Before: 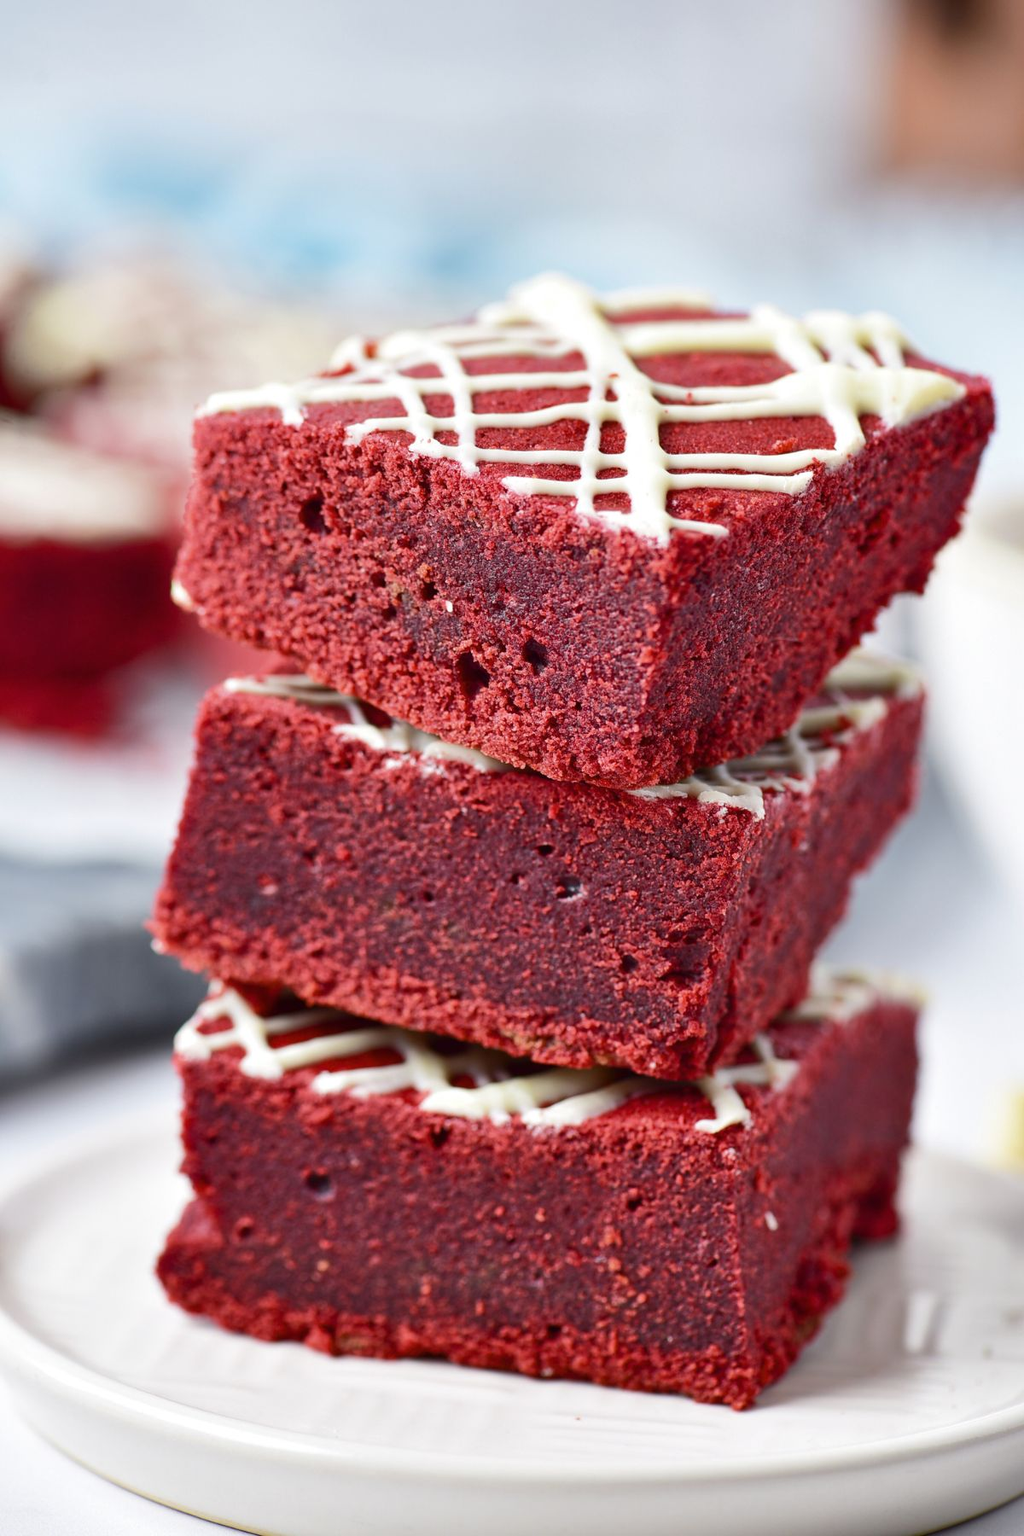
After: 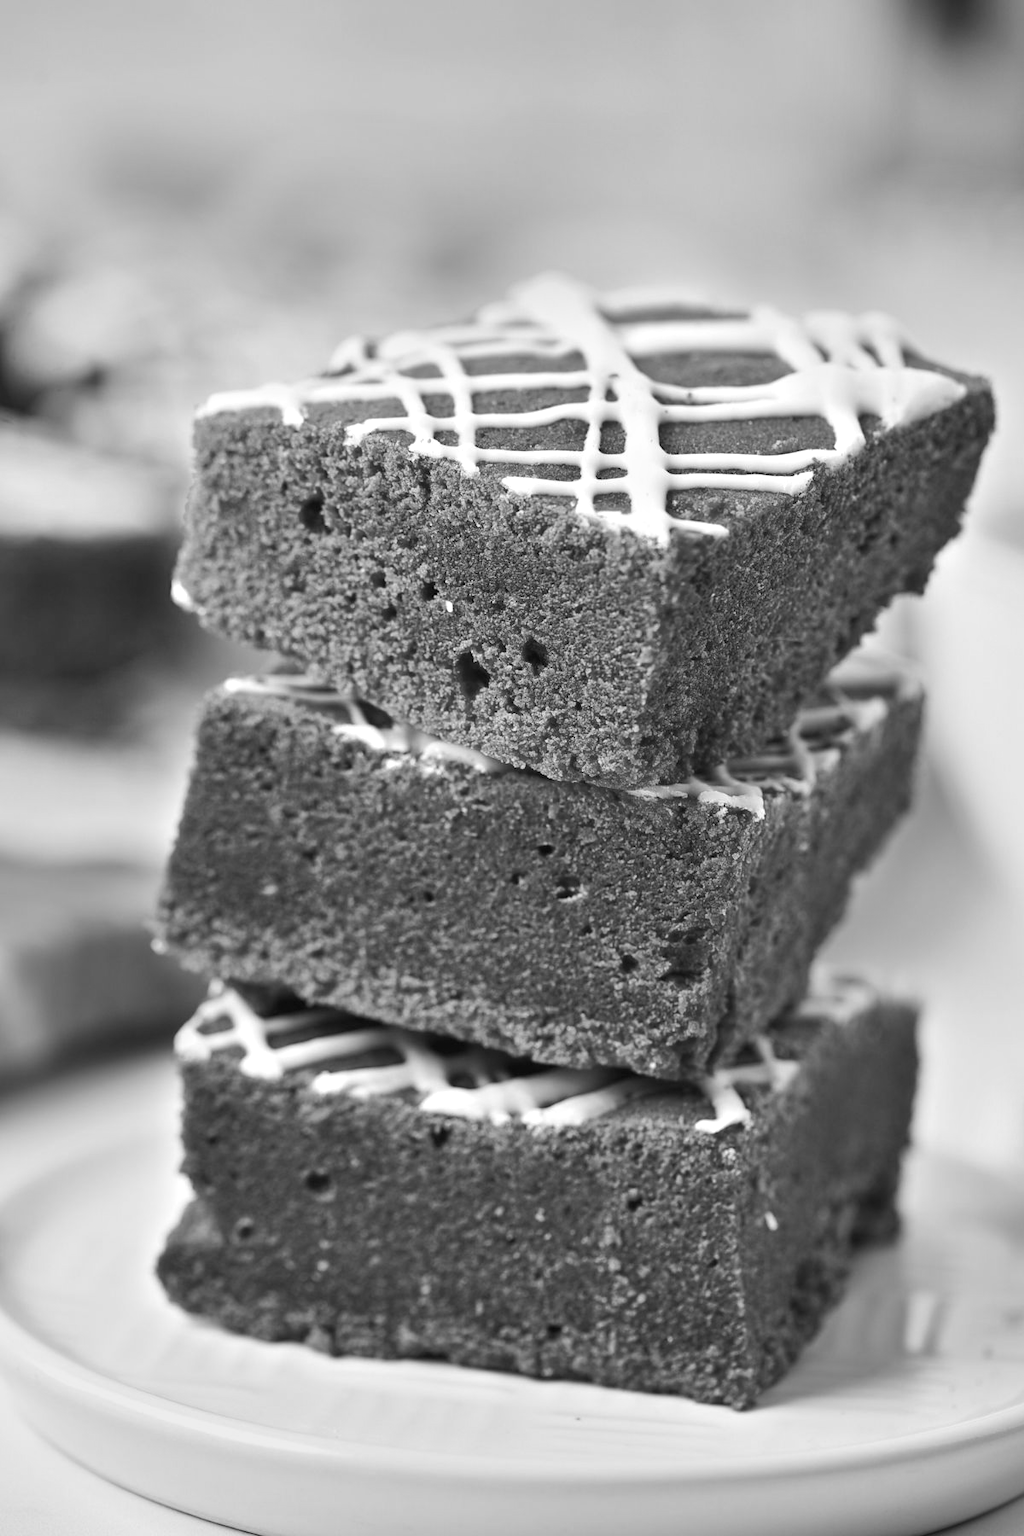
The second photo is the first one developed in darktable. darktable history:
exposure: exposure 0.7 EV, compensate highlight preservation false
monochrome: a 79.32, b 81.83, size 1.1
